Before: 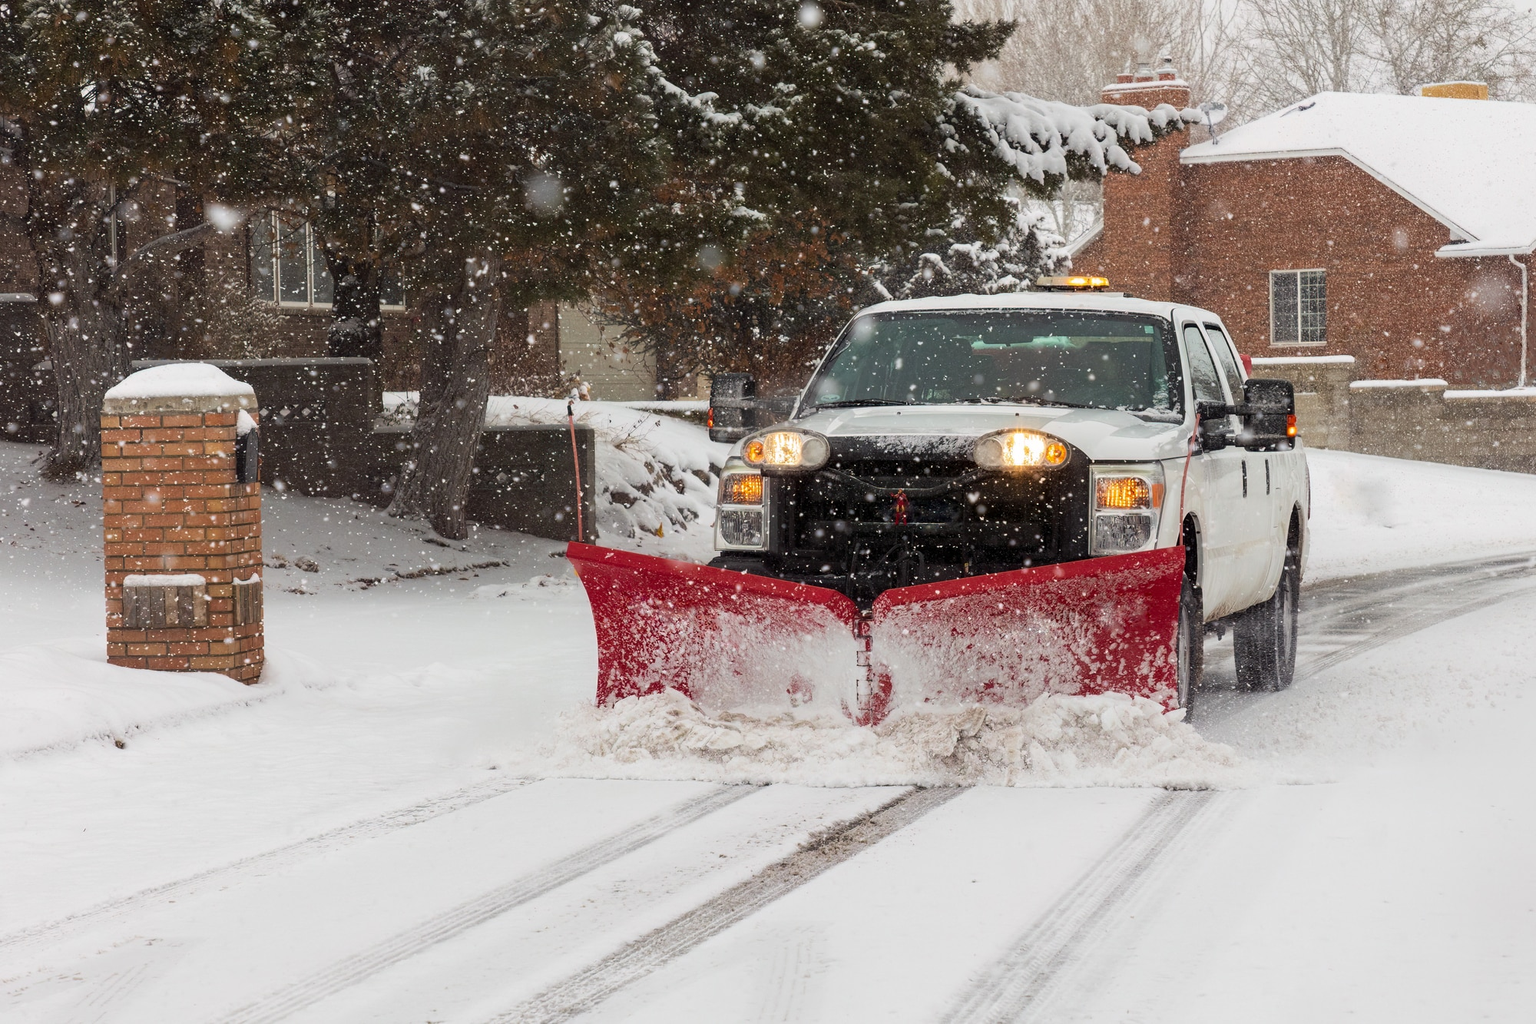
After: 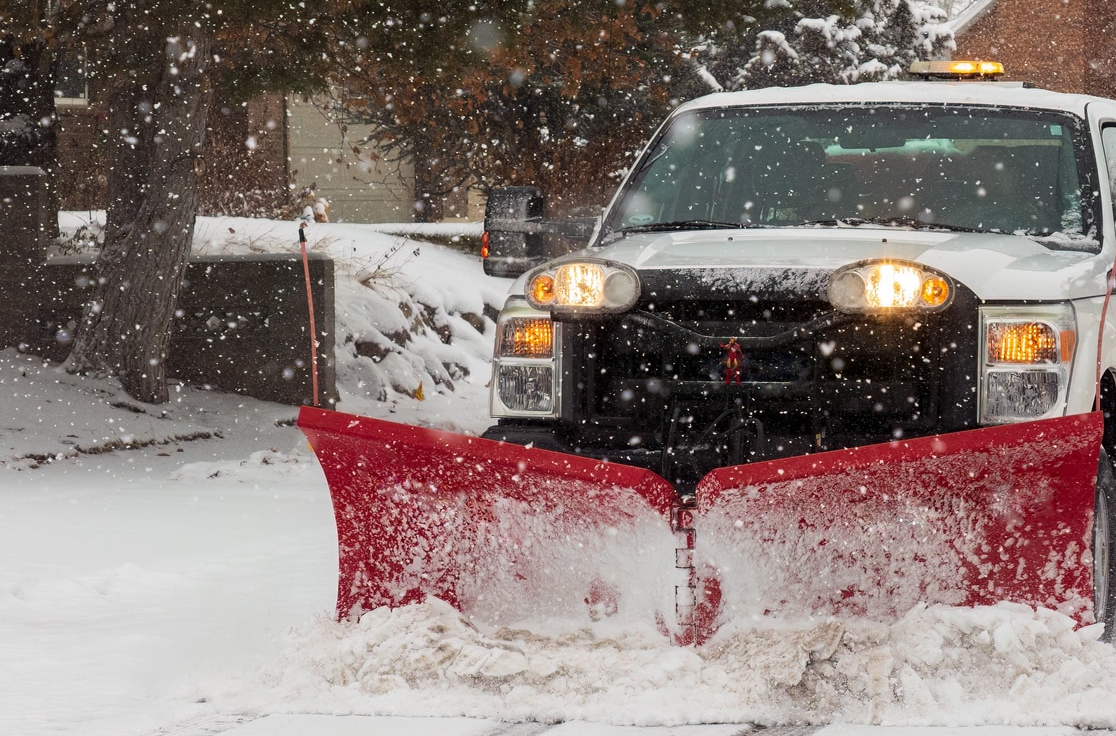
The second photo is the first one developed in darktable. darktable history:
crop and rotate: left 22.02%, top 22.505%, right 22.162%, bottom 22.223%
